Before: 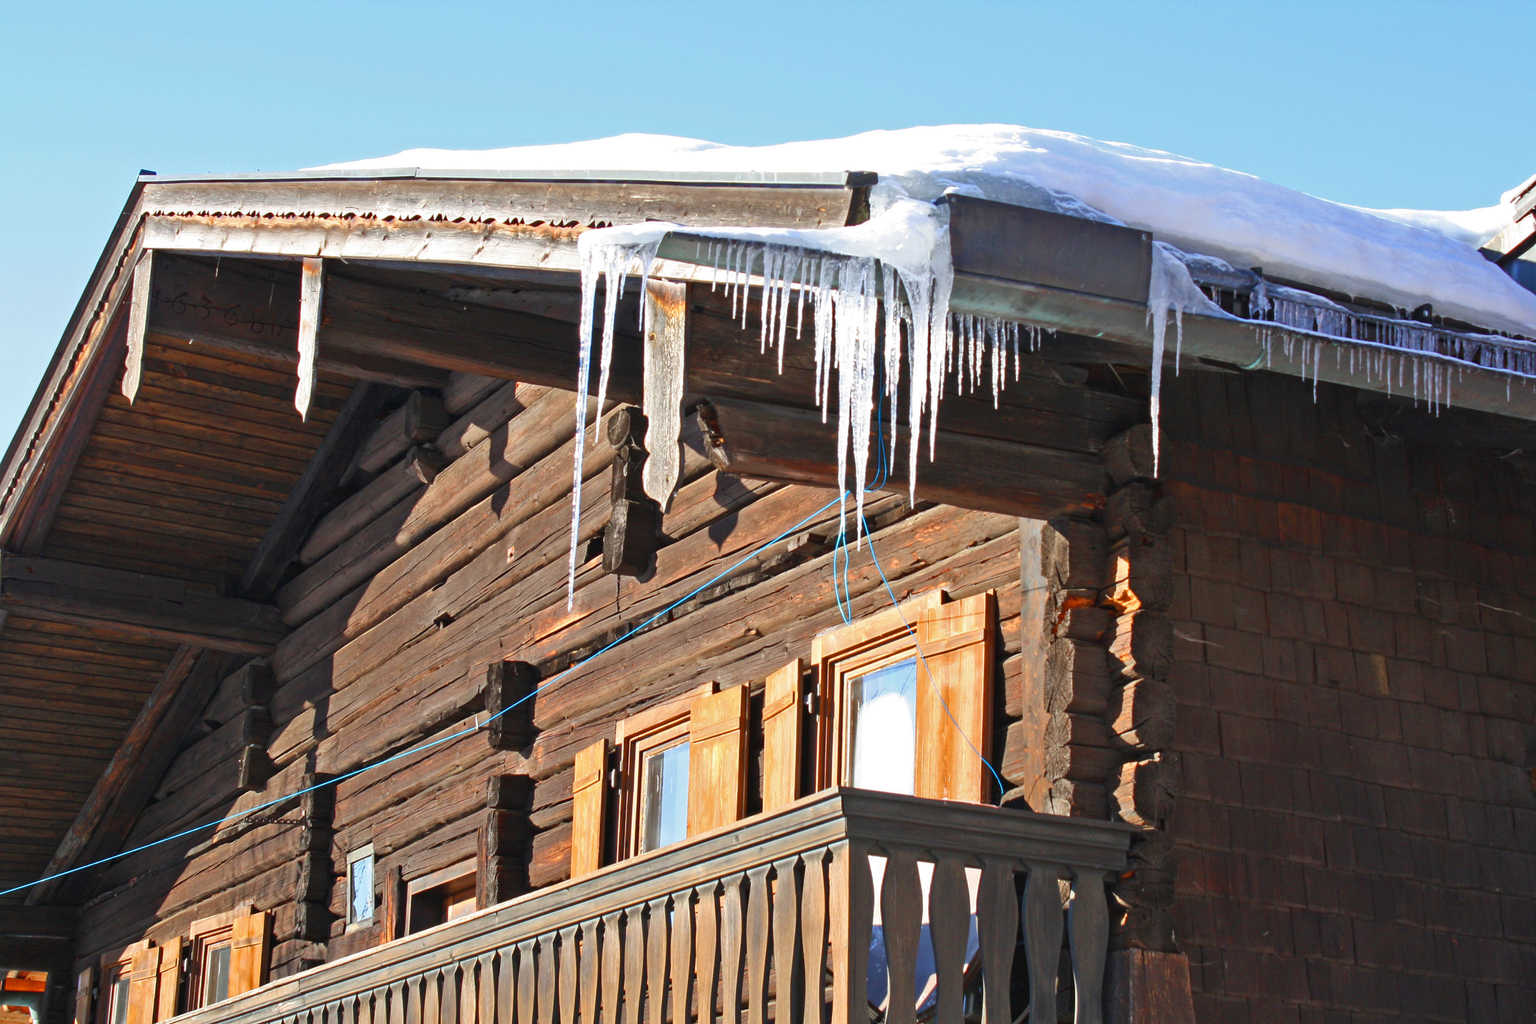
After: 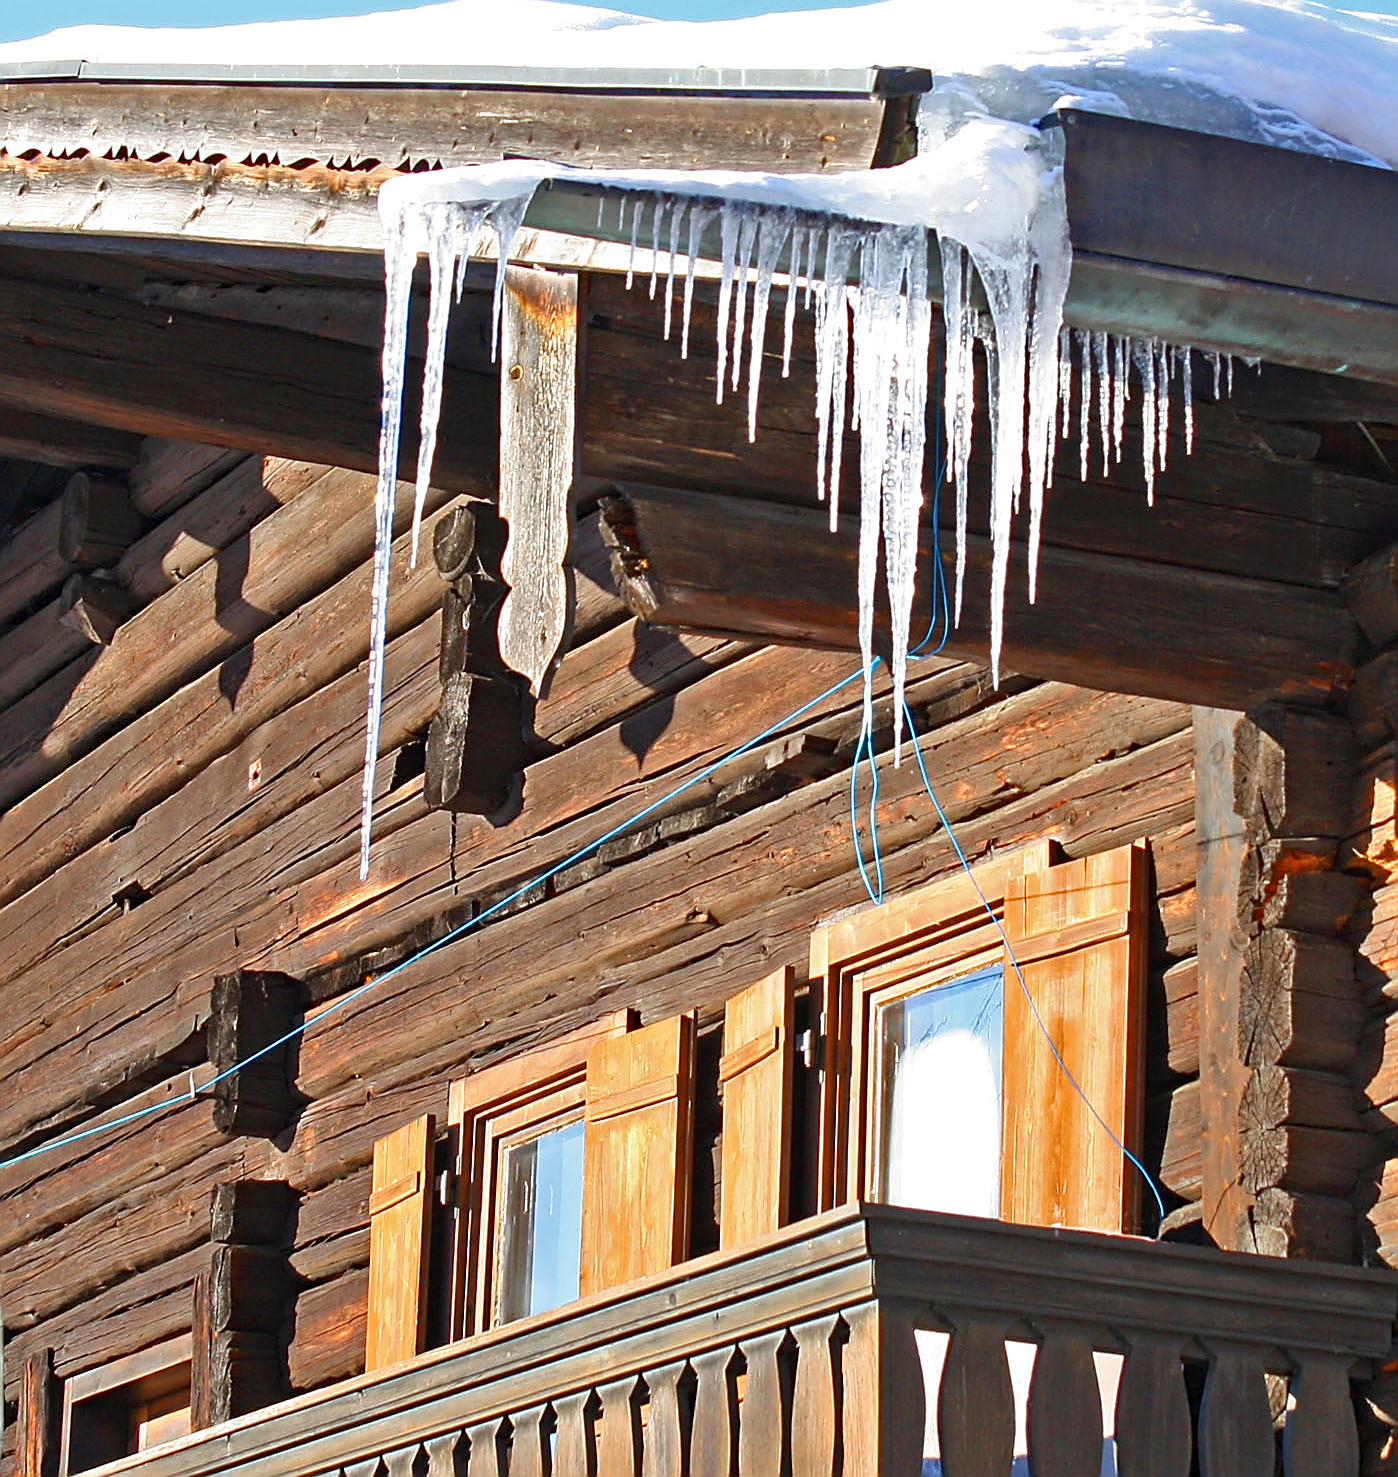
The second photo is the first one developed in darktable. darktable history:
crop and rotate: angle 0.018°, left 24.282%, top 13.17%, right 26.377%, bottom 8.638%
haze removal: adaptive false
sharpen: radius 1.389, amount 1.251, threshold 0.691
